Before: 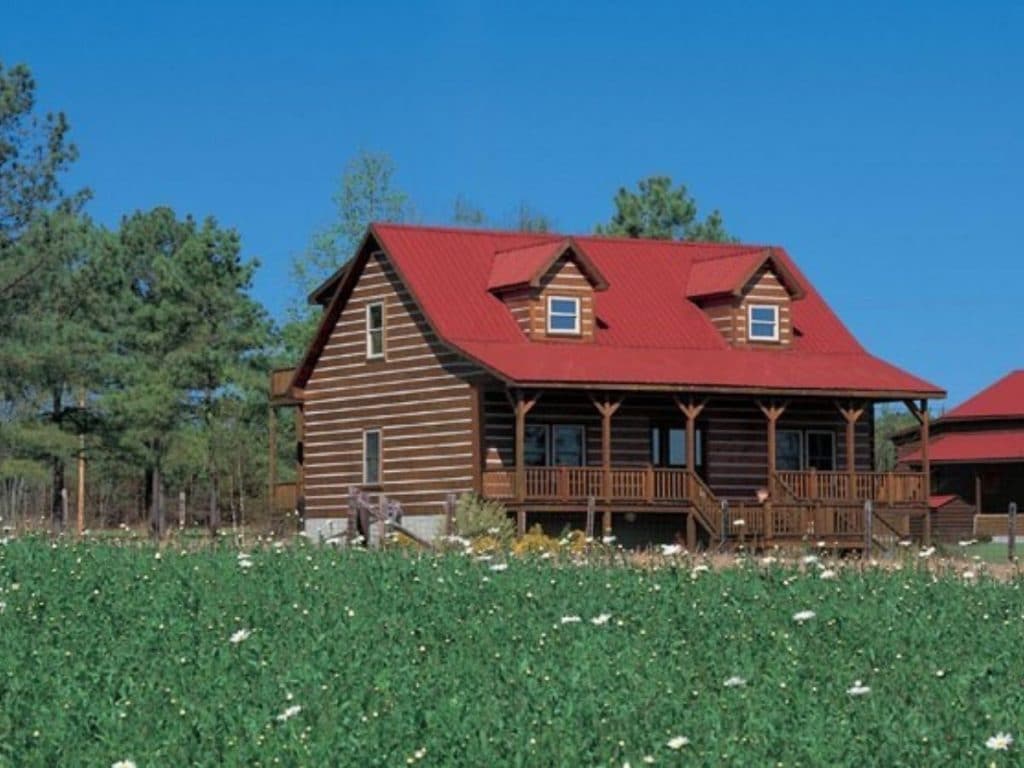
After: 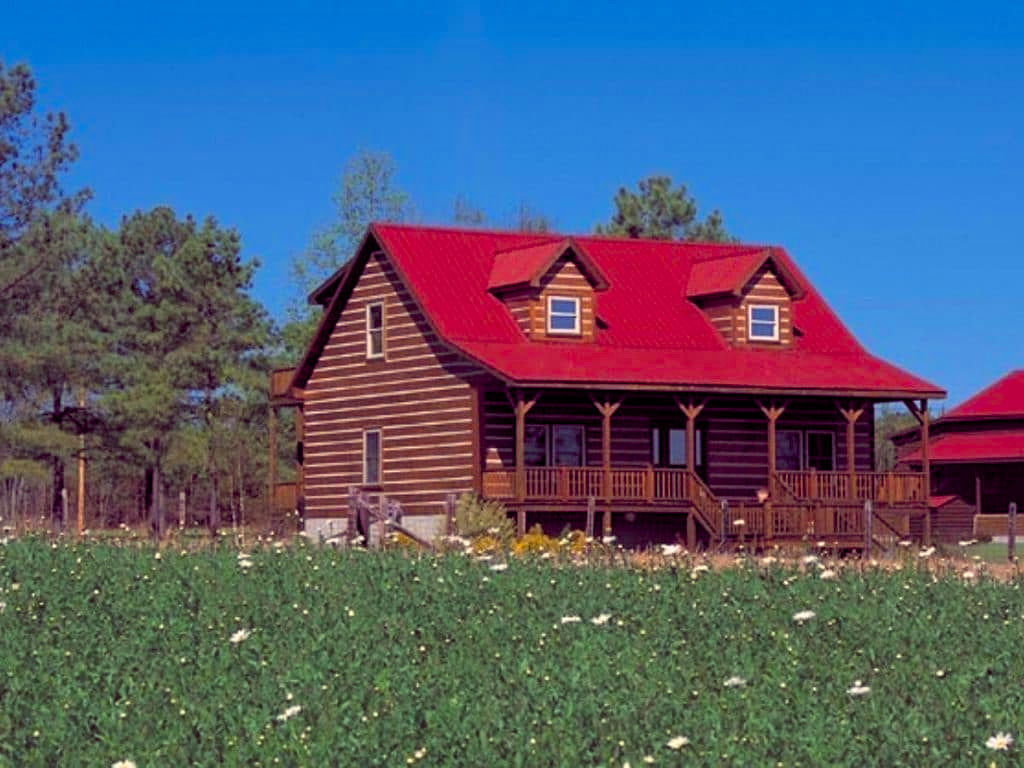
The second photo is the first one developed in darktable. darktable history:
color balance rgb: shadows lift › chroma 6.43%, shadows lift › hue 305.74°, highlights gain › chroma 2.43%, highlights gain › hue 35.74°, global offset › chroma 0.28%, global offset › hue 320.29°, linear chroma grading › global chroma 5.5%, perceptual saturation grading › global saturation 30%, contrast 5.15%
sharpen: radius 1.272, amount 0.305, threshold 0
